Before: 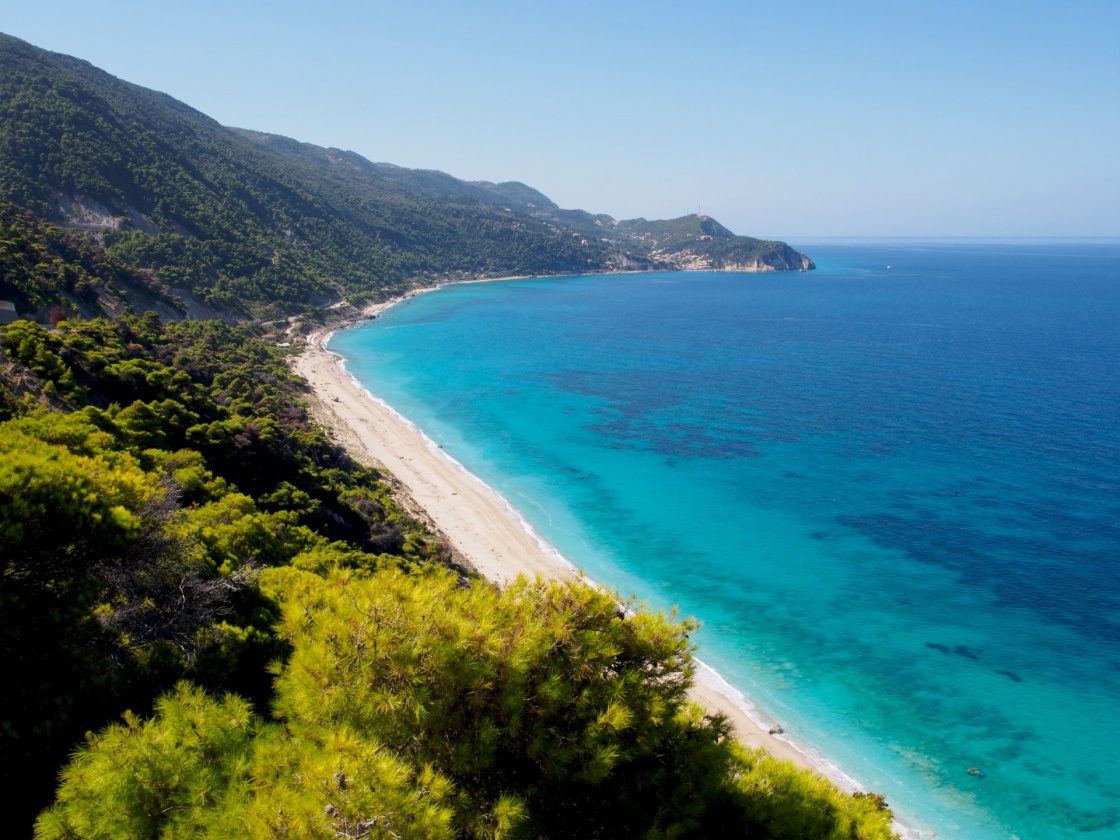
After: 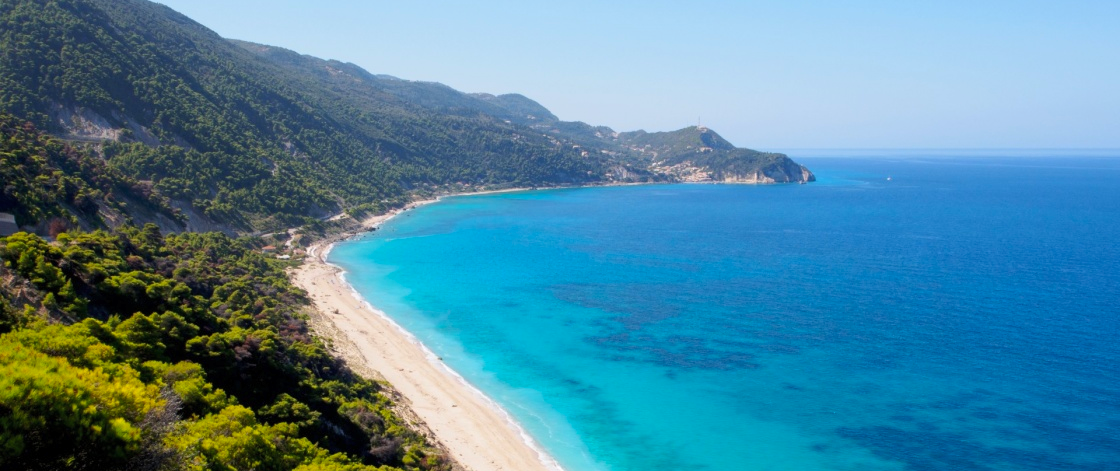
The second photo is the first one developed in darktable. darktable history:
contrast brightness saturation: contrast 0.074, brightness 0.075, saturation 0.182
crop and rotate: top 10.546%, bottom 33.286%
